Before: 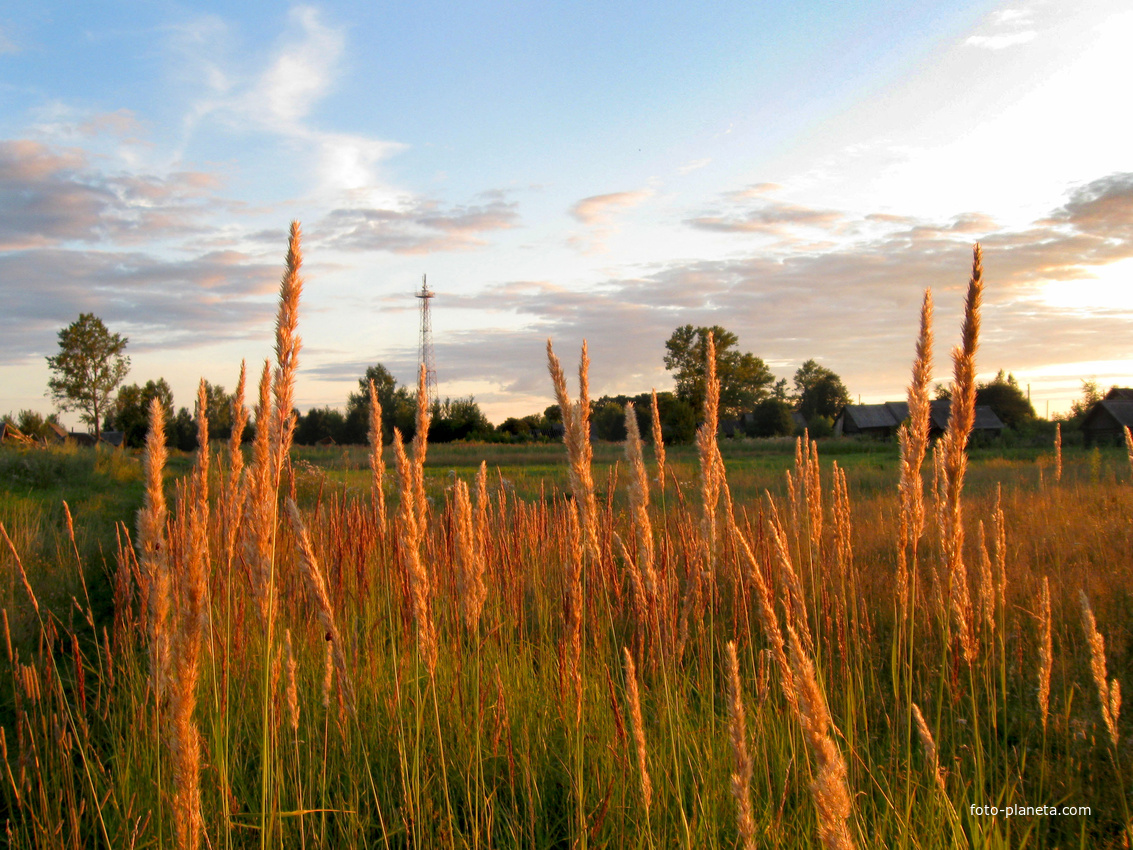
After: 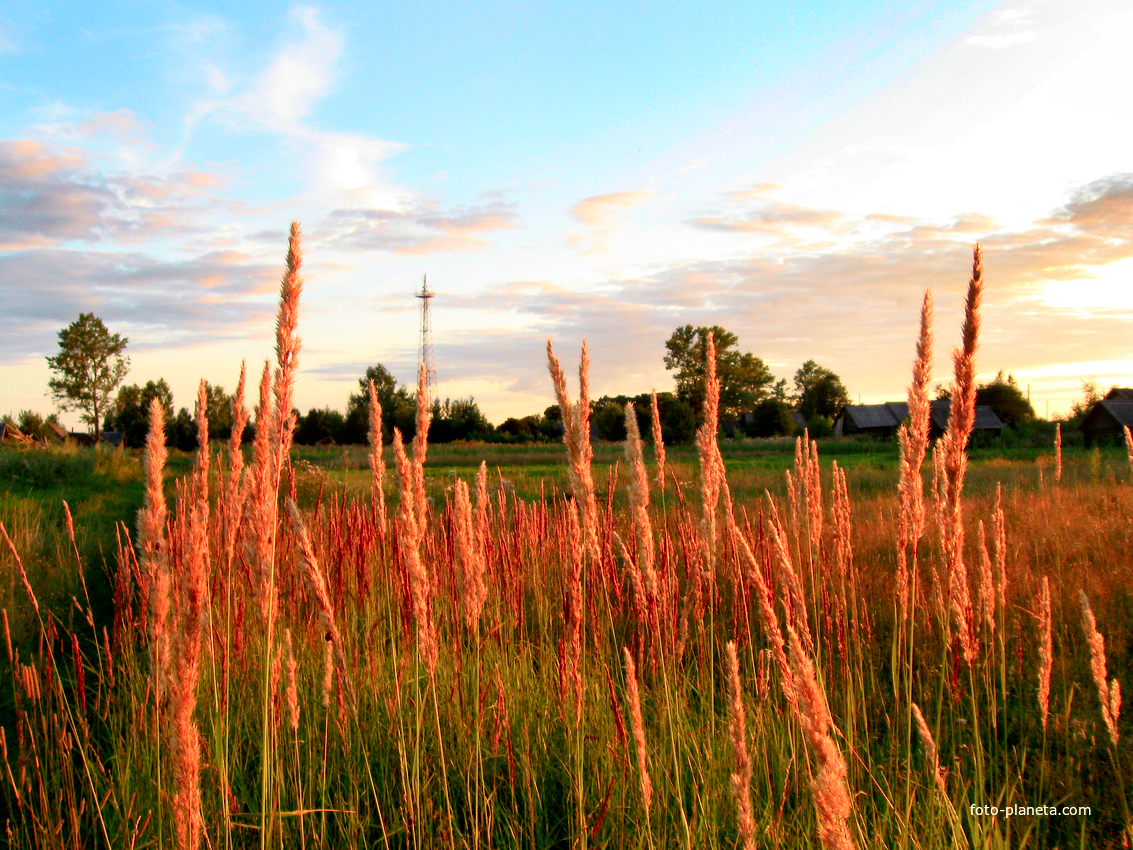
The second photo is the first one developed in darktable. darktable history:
tone curve: curves: ch0 [(0, 0.013) (0.054, 0.018) (0.205, 0.191) (0.289, 0.292) (0.39, 0.424) (0.493, 0.551) (0.647, 0.752) (0.796, 0.887) (1, 0.998)]; ch1 [(0, 0) (0.371, 0.339) (0.477, 0.452) (0.494, 0.495) (0.501, 0.501) (0.51, 0.516) (0.54, 0.557) (0.572, 0.605) (0.625, 0.687) (0.774, 0.841) (1, 1)]; ch2 [(0, 0) (0.32, 0.281) (0.403, 0.399) (0.441, 0.428) (0.47, 0.469) (0.498, 0.496) (0.524, 0.543) (0.551, 0.579) (0.633, 0.665) (0.7, 0.711) (1, 1)], color space Lab, independent channels
local contrast: mode bilateral grid, contrast 19, coarseness 50, detail 120%, midtone range 0.2
